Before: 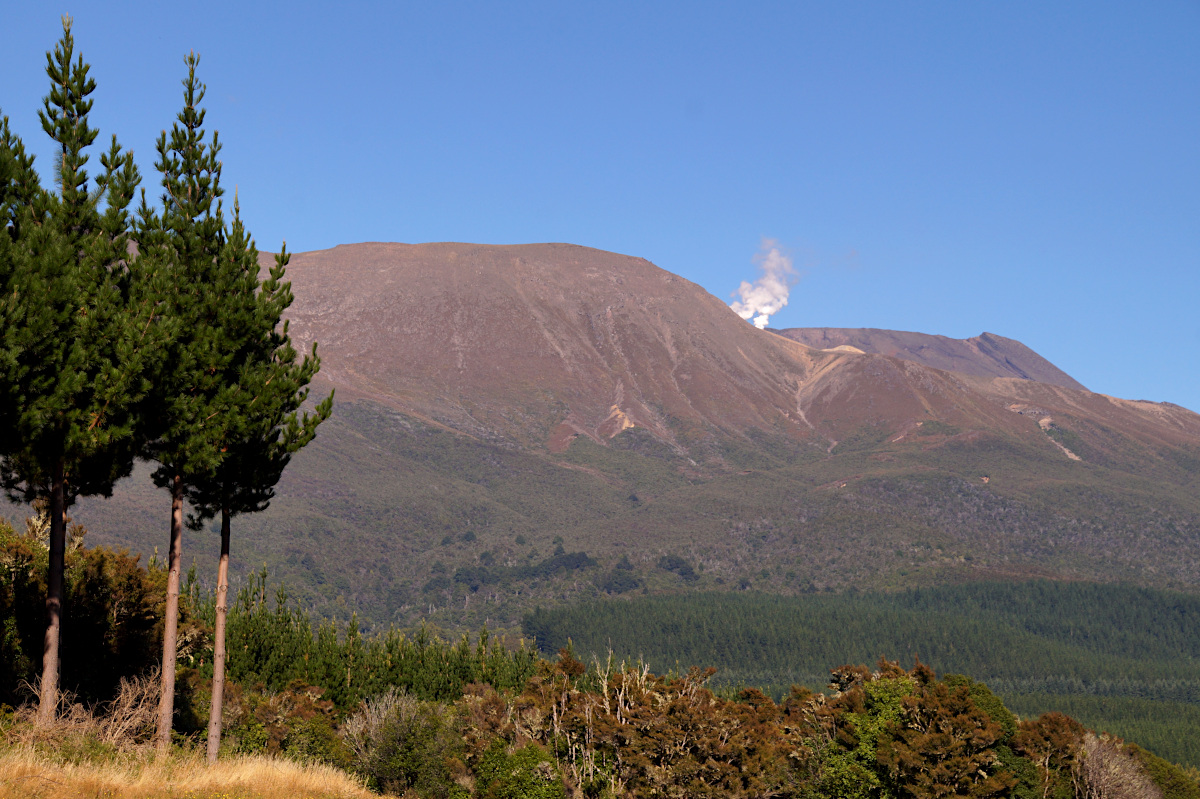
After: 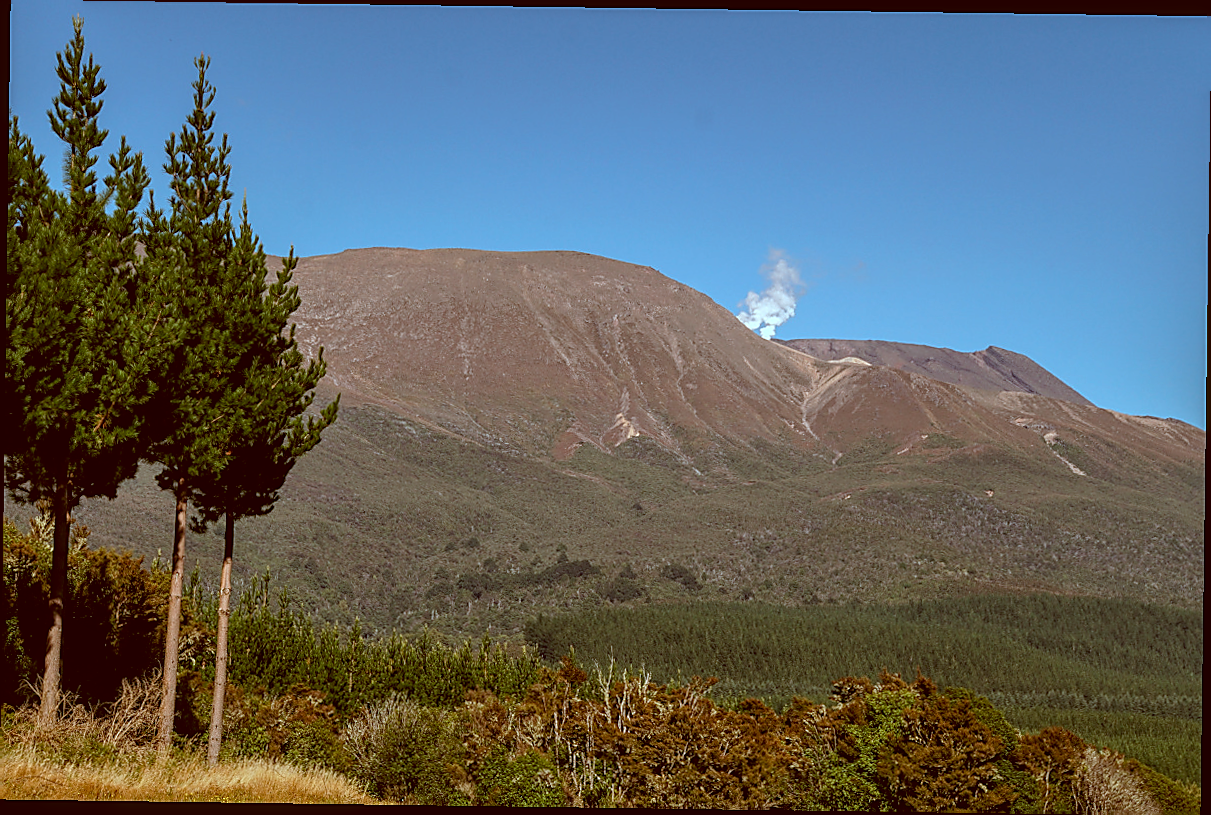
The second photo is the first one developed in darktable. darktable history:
local contrast: highlights 0%, shadows 0%, detail 133%
exposure: exposure -0.072 EV, compensate highlight preservation false
sharpen: radius 1.4, amount 1.25, threshold 0.7
rotate and perspective: rotation 0.8°, automatic cropping off
color correction: highlights a* -14.62, highlights b* -16.22, shadows a* 10.12, shadows b* 29.4
